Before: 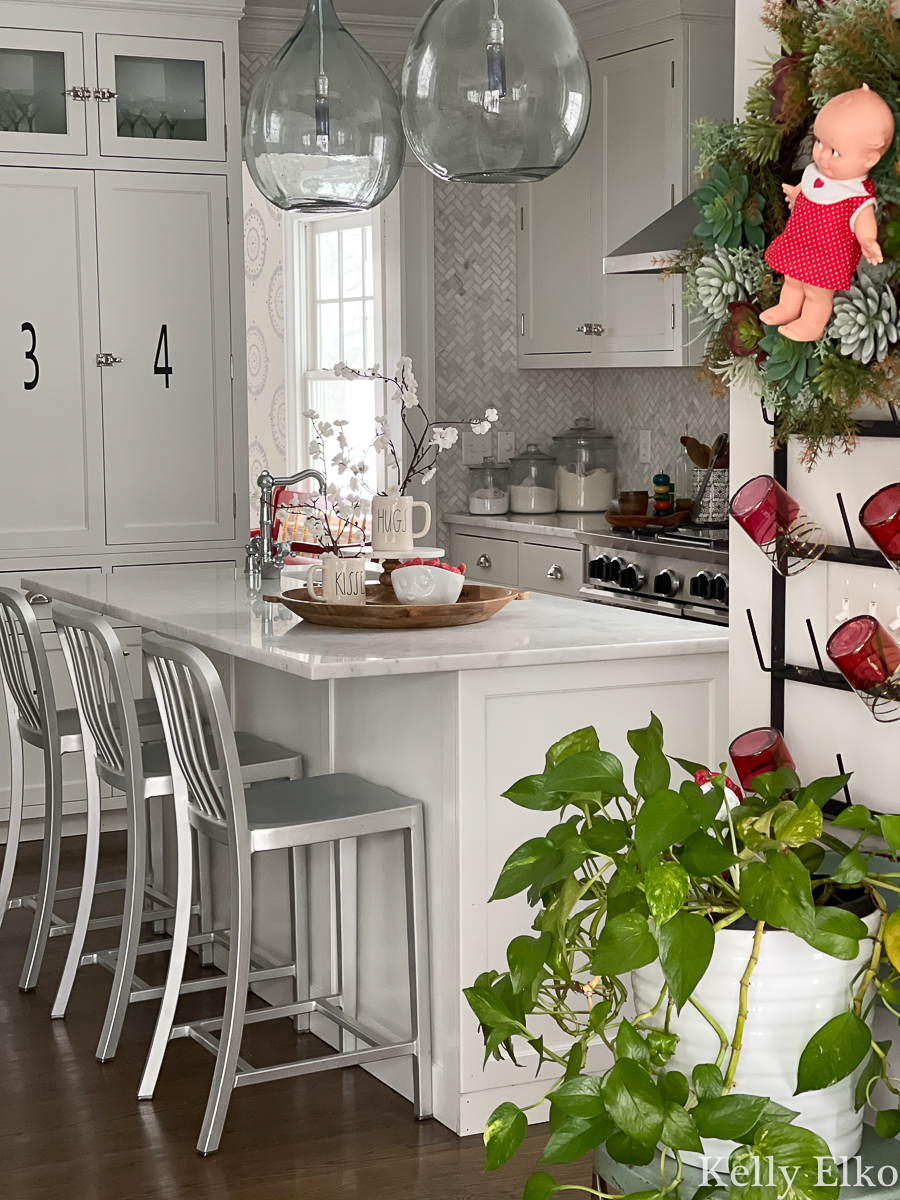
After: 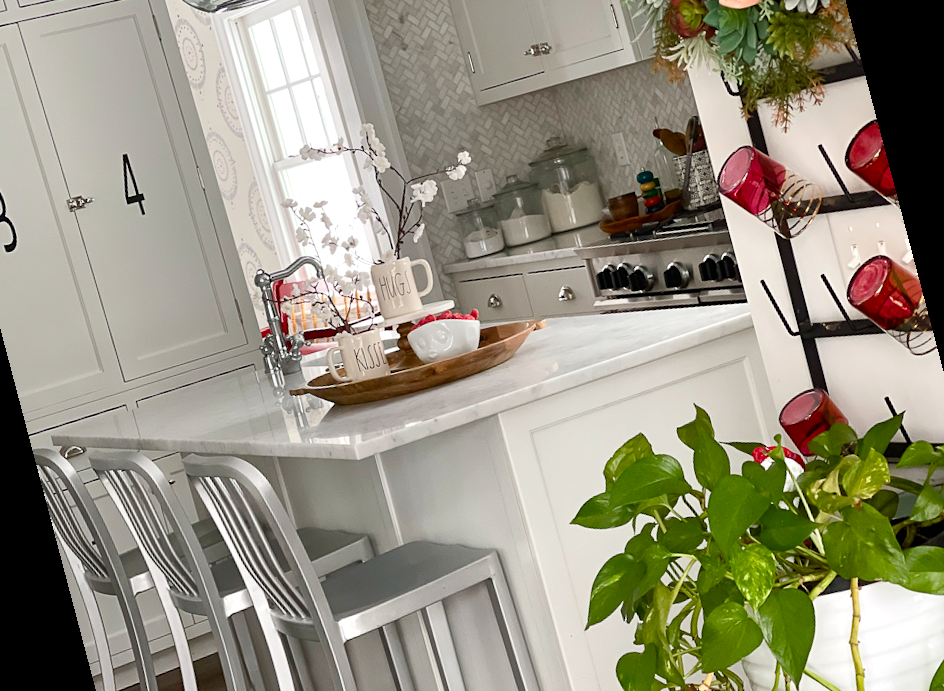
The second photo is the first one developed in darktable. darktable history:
levels: levels [0, 0.476, 0.951]
color balance rgb: perceptual saturation grading › global saturation 20%, perceptual saturation grading › highlights -25%, perceptual saturation grading › shadows 25%
rotate and perspective: rotation -14.8°, crop left 0.1, crop right 0.903, crop top 0.25, crop bottom 0.748
